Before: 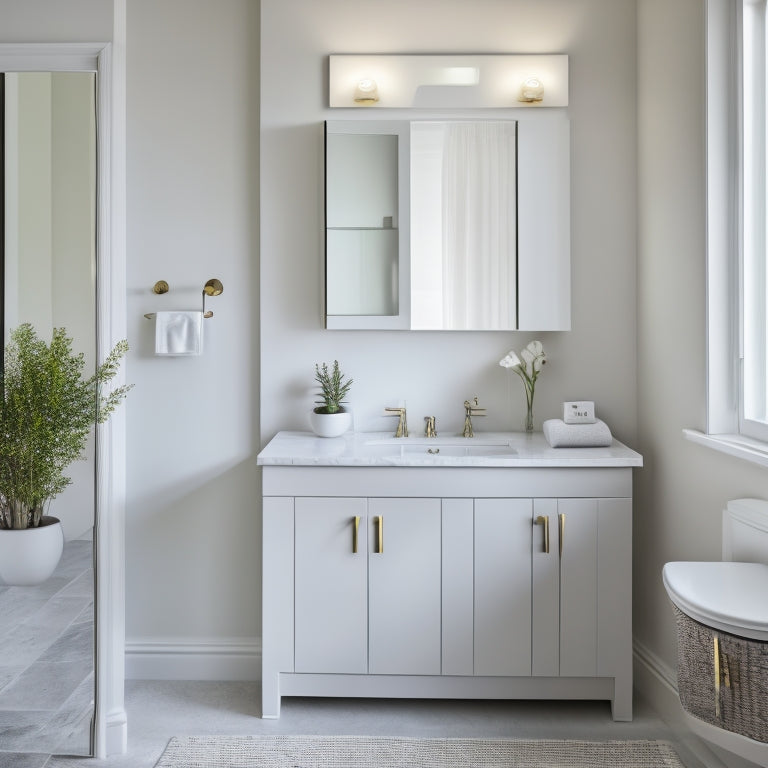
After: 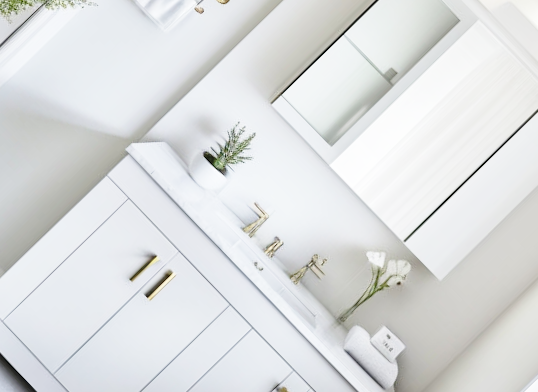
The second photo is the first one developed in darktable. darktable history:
base curve: curves: ch0 [(0, 0) (0.028, 0.03) (0.121, 0.232) (0.46, 0.748) (0.859, 0.968) (1, 1)], preserve colors none
crop and rotate: angle -45.83°, top 16.166%, right 0.875%, bottom 11.615%
